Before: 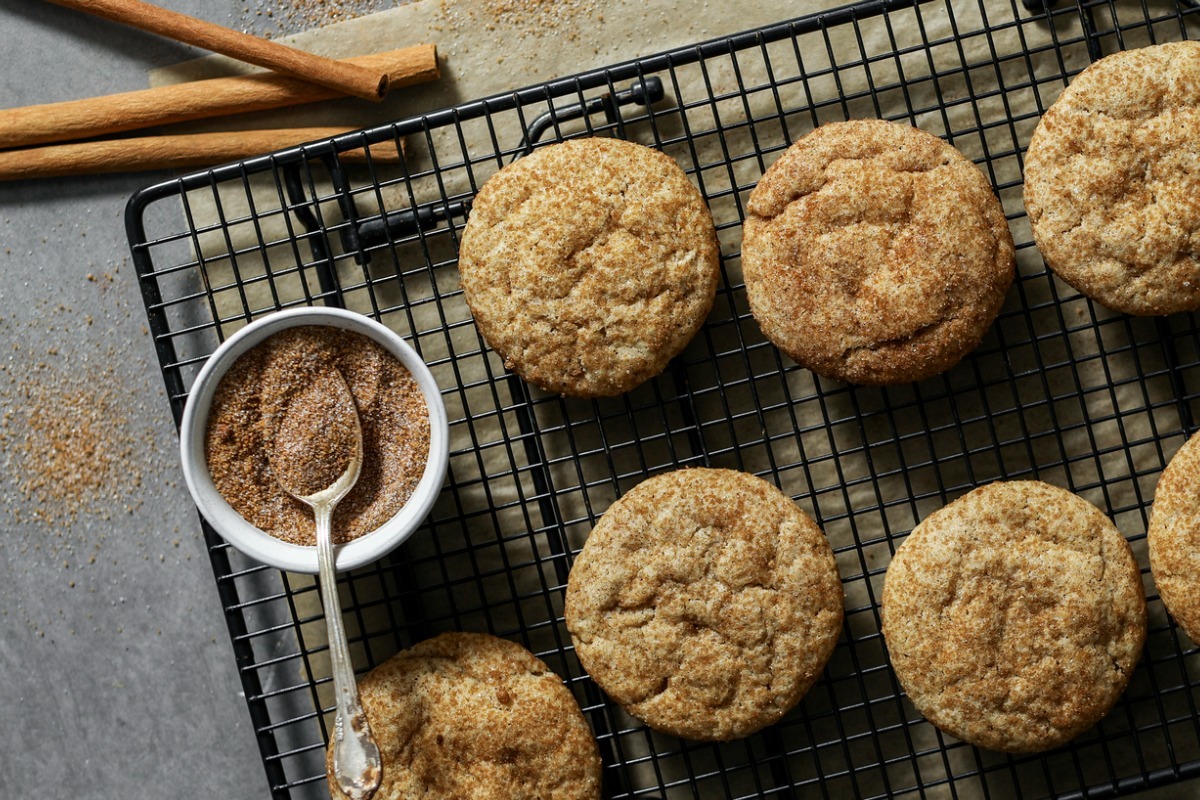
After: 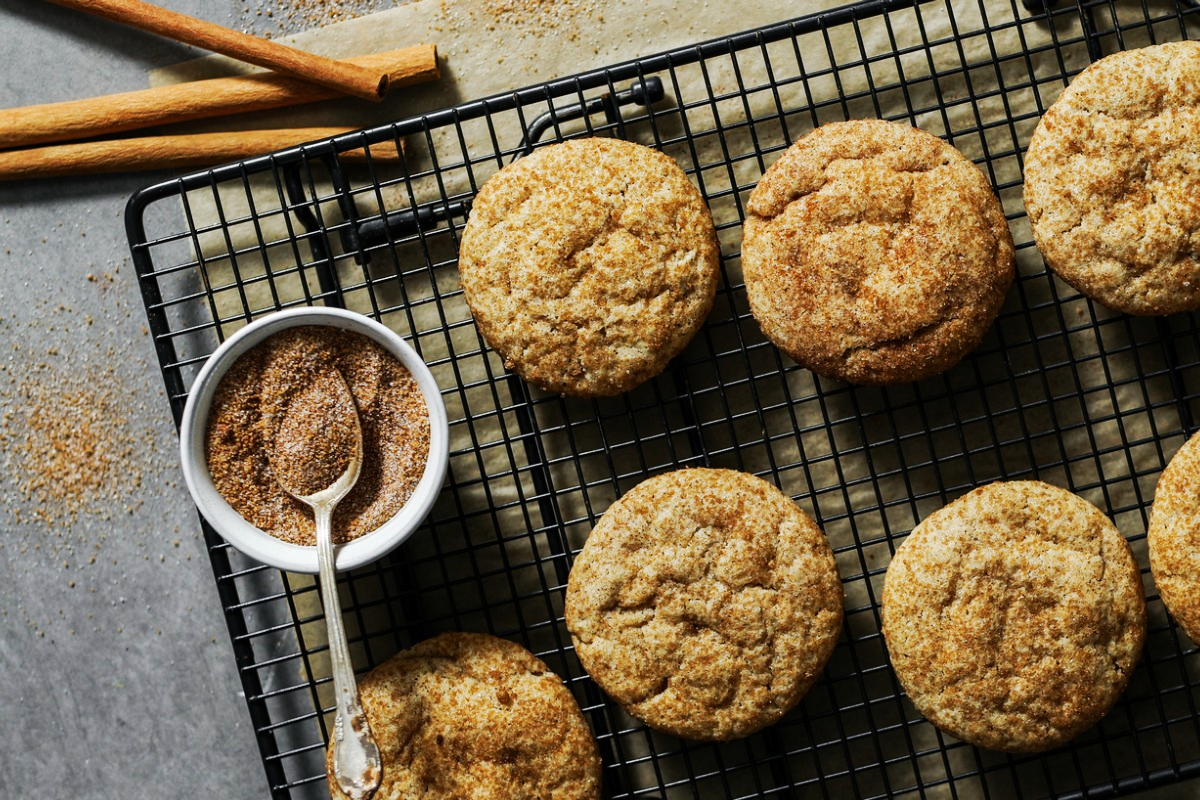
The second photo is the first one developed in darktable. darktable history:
tone curve: curves: ch0 [(0, 0) (0.003, 0.005) (0.011, 0.011) (0.025, 0.022) (0.044, 0.035) (0.069, 0.051) (0.1, 0.073) (0.136, 0.106) (0.177, 0.147) (0.224, 0.195) (0.277, 0.253) (0.335, 0.315) (0.399, 0.388) (0.468, 0.488) (0.543, 0.586) (0.623, 0.685) (0.709, 0.764) (0.801, 0.838) (0.898, 0.908) (1, 1)], preserve colors none
